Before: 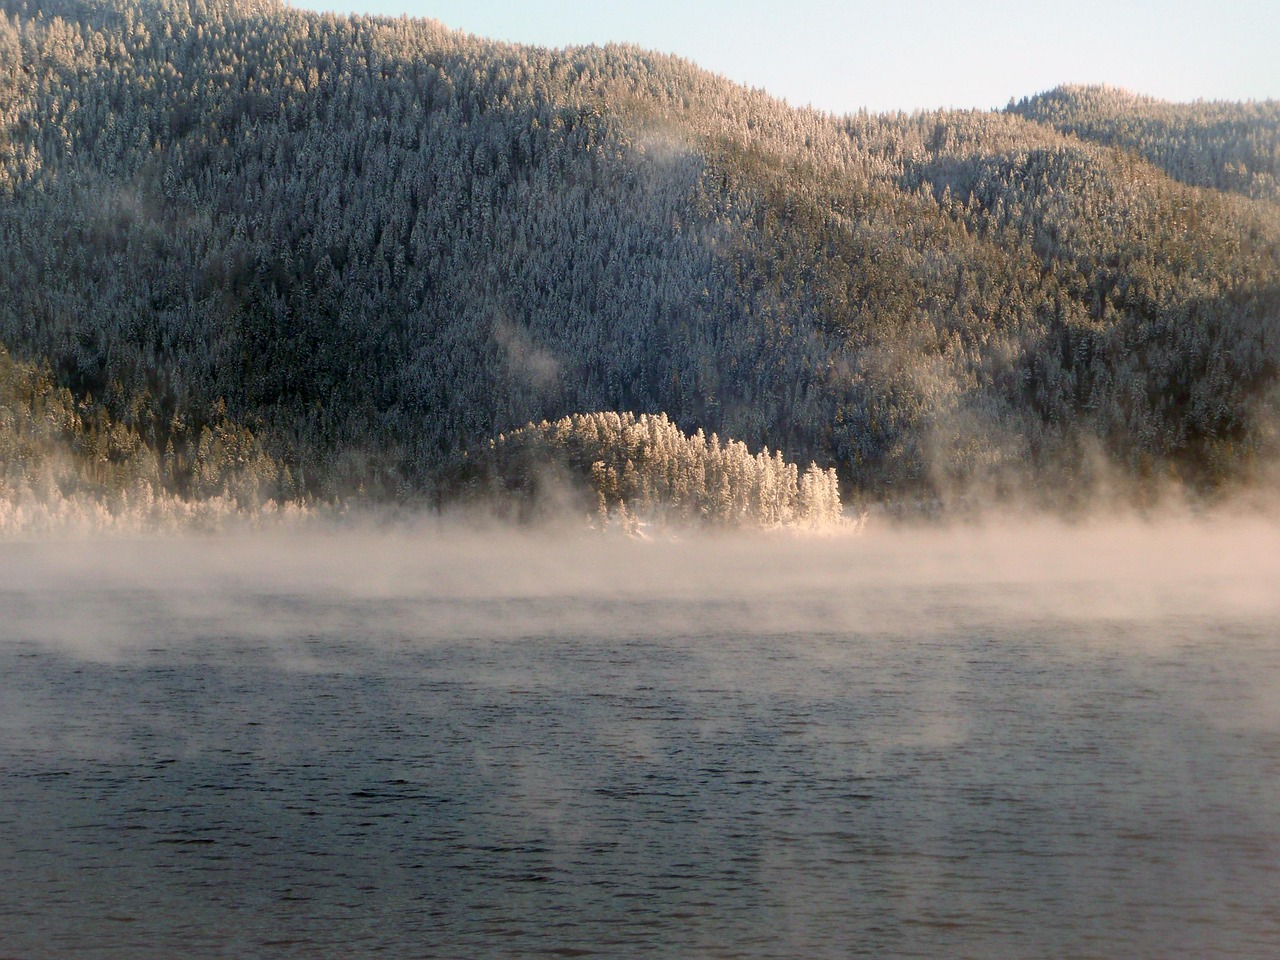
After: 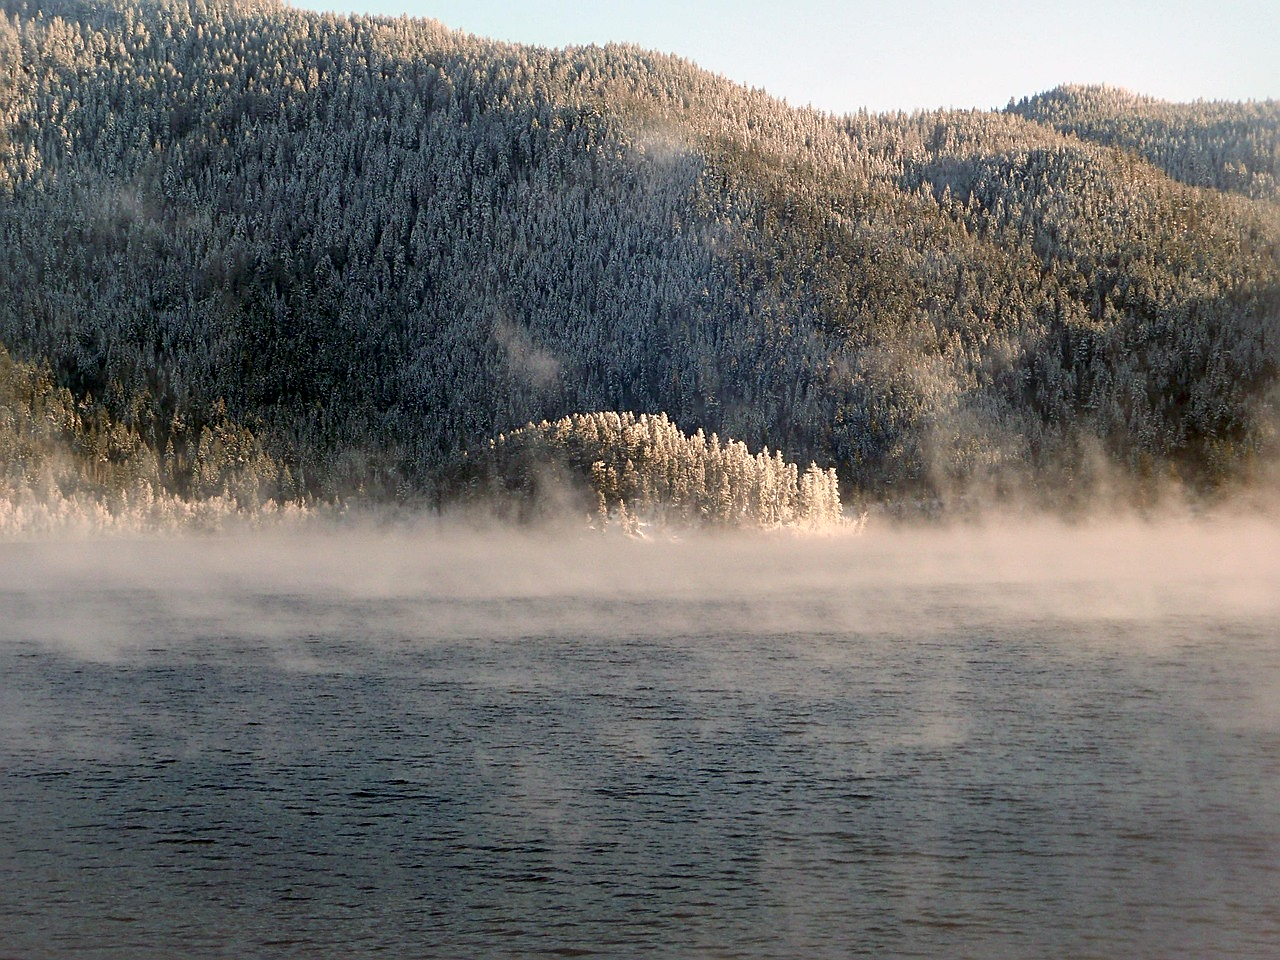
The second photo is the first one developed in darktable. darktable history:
local contrast: mode bilateral grid, contrast 20, coarseness 50, detail 130%, midtone range 0.2
sharpen: amount 0.6
